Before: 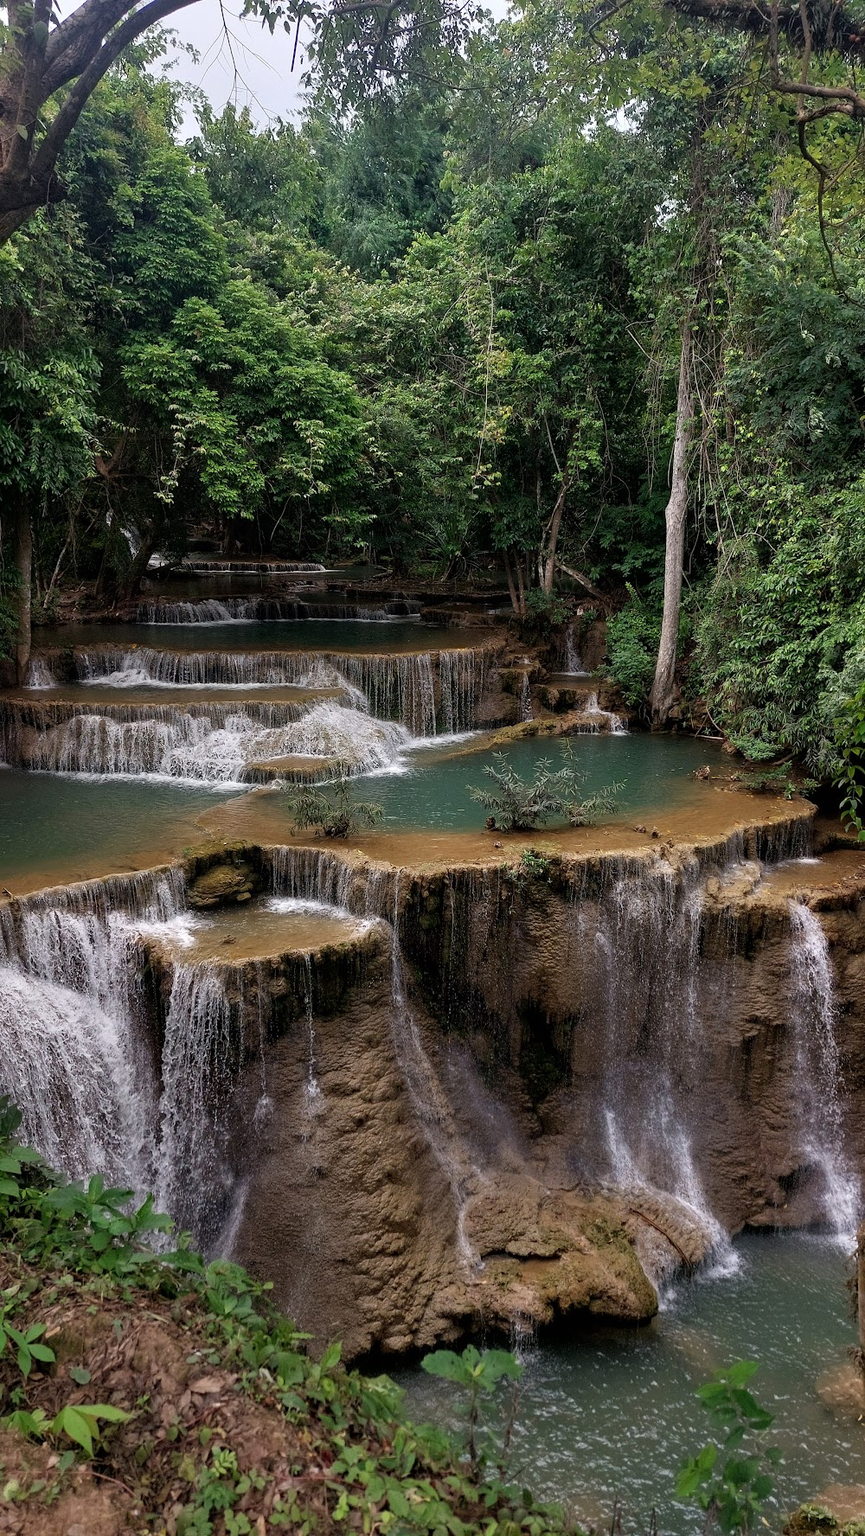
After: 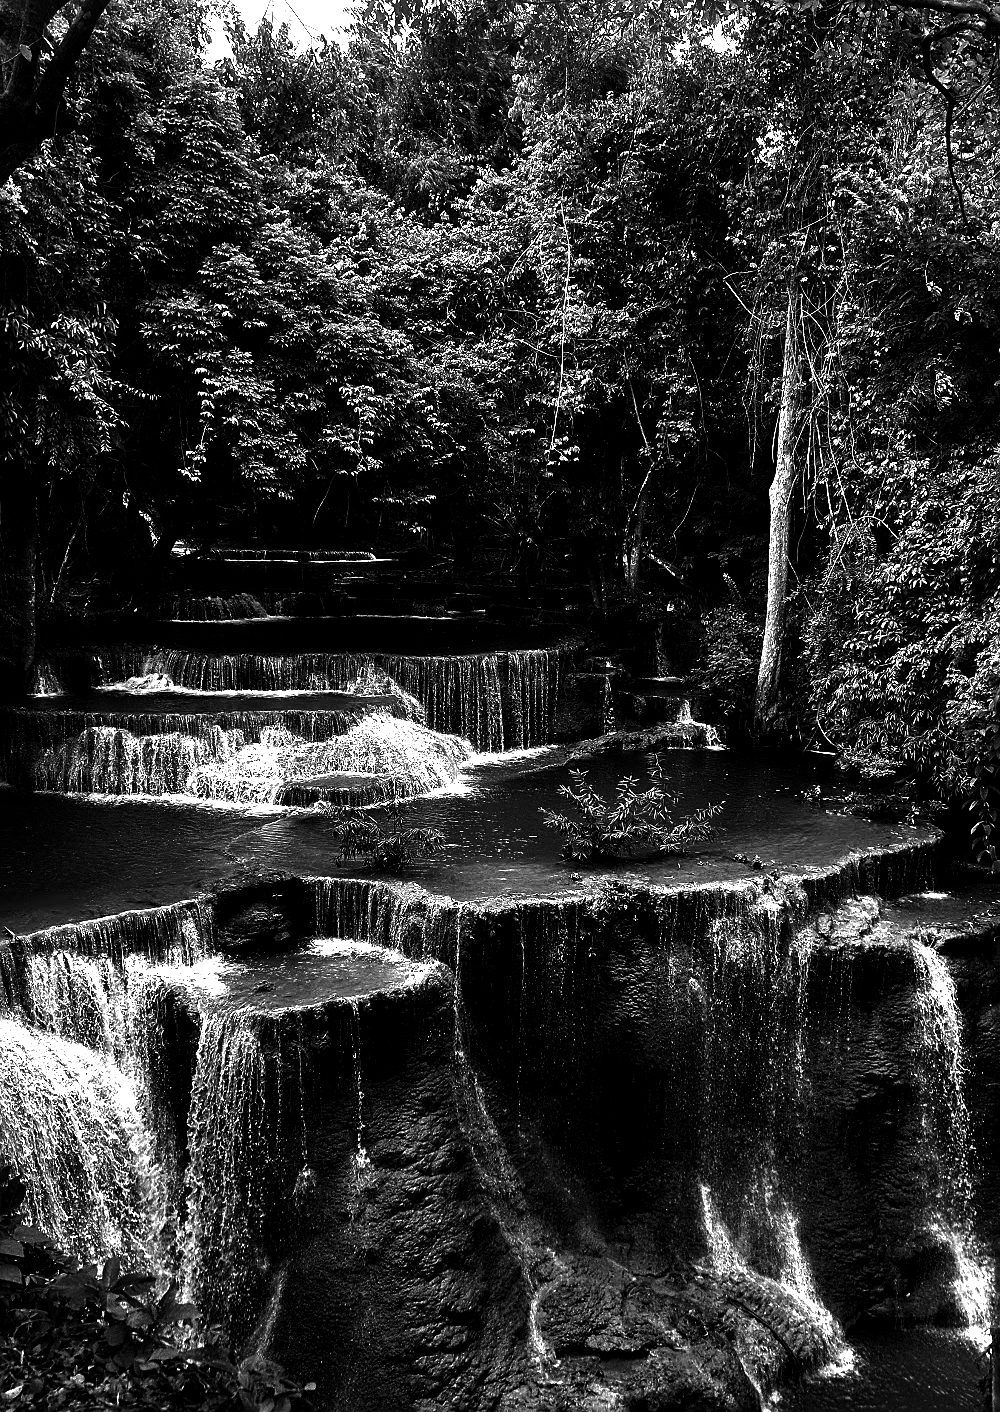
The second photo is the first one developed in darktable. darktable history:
crop and rotate: top 5.655%, bottom 14.807%
contrast brightness saturation: contrast 0.022, brightness -0.985, saturation -0.996
haze removal: strength -0.108, compatibility mode true, adaptive false
tone equalizer: -8 EV -0.781 EV, -7 EV -0.73 EV, -6 EV -0.564 EV, -5 EV -0.421 EV, -3 EV 0.386 EV, -2 EV 0.6 EV, -1 EV 0.677 EV, +0 EV 0.739 EV, edges refinement/feathering 500, mask exposure compensation -1.57 EV, preserve details no
local contrast: mode bilateral grid, contrast 19, coarseness 50, detail 119%, midtone range 0.2
exposure: black level correction 0, exposure 0.498 EV, compensate highlight preservation false
sharpen: on, module defaults
